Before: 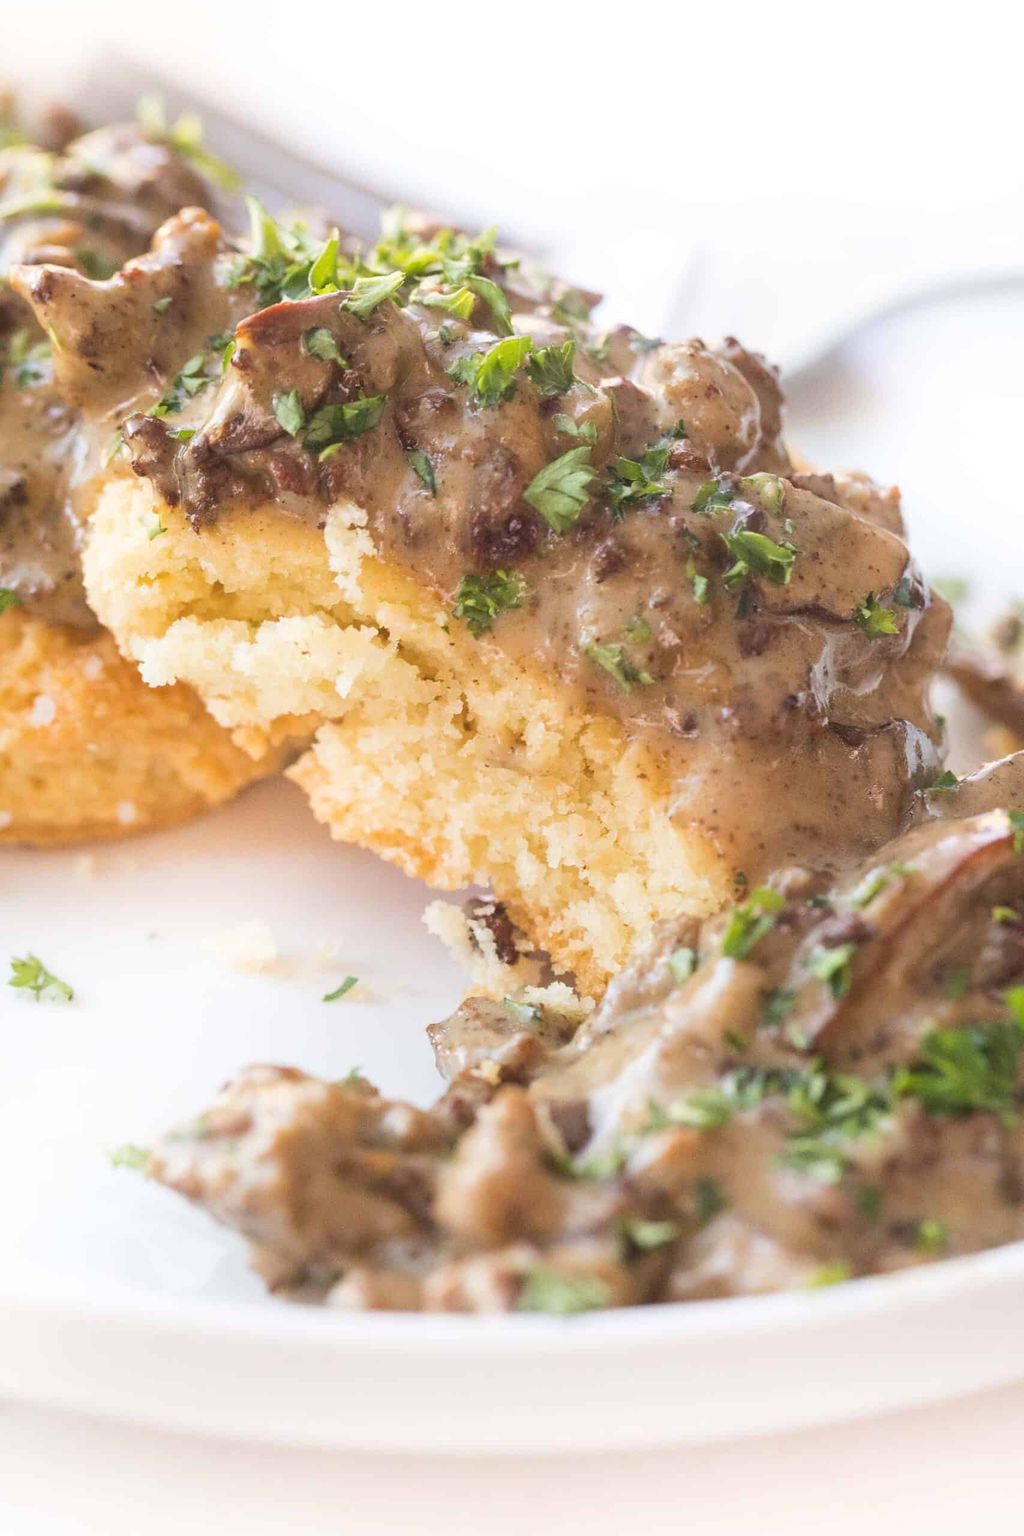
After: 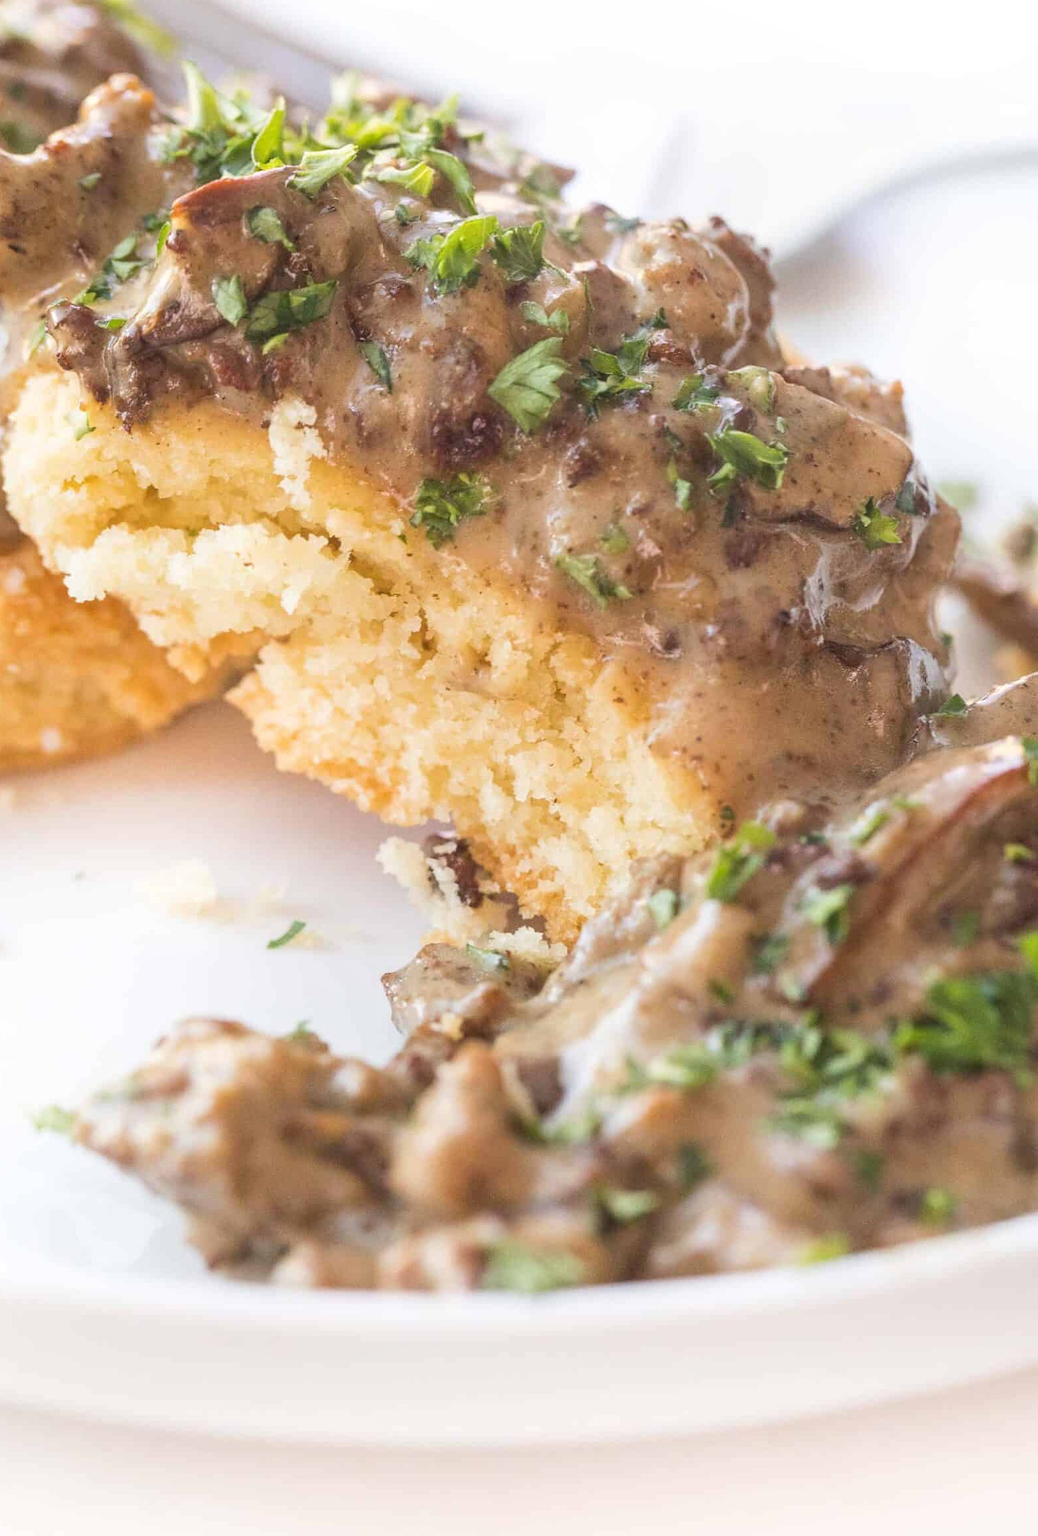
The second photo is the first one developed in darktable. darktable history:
local contrast: detail 110%
crop and rotate: left 7.874%, top 9.158%
